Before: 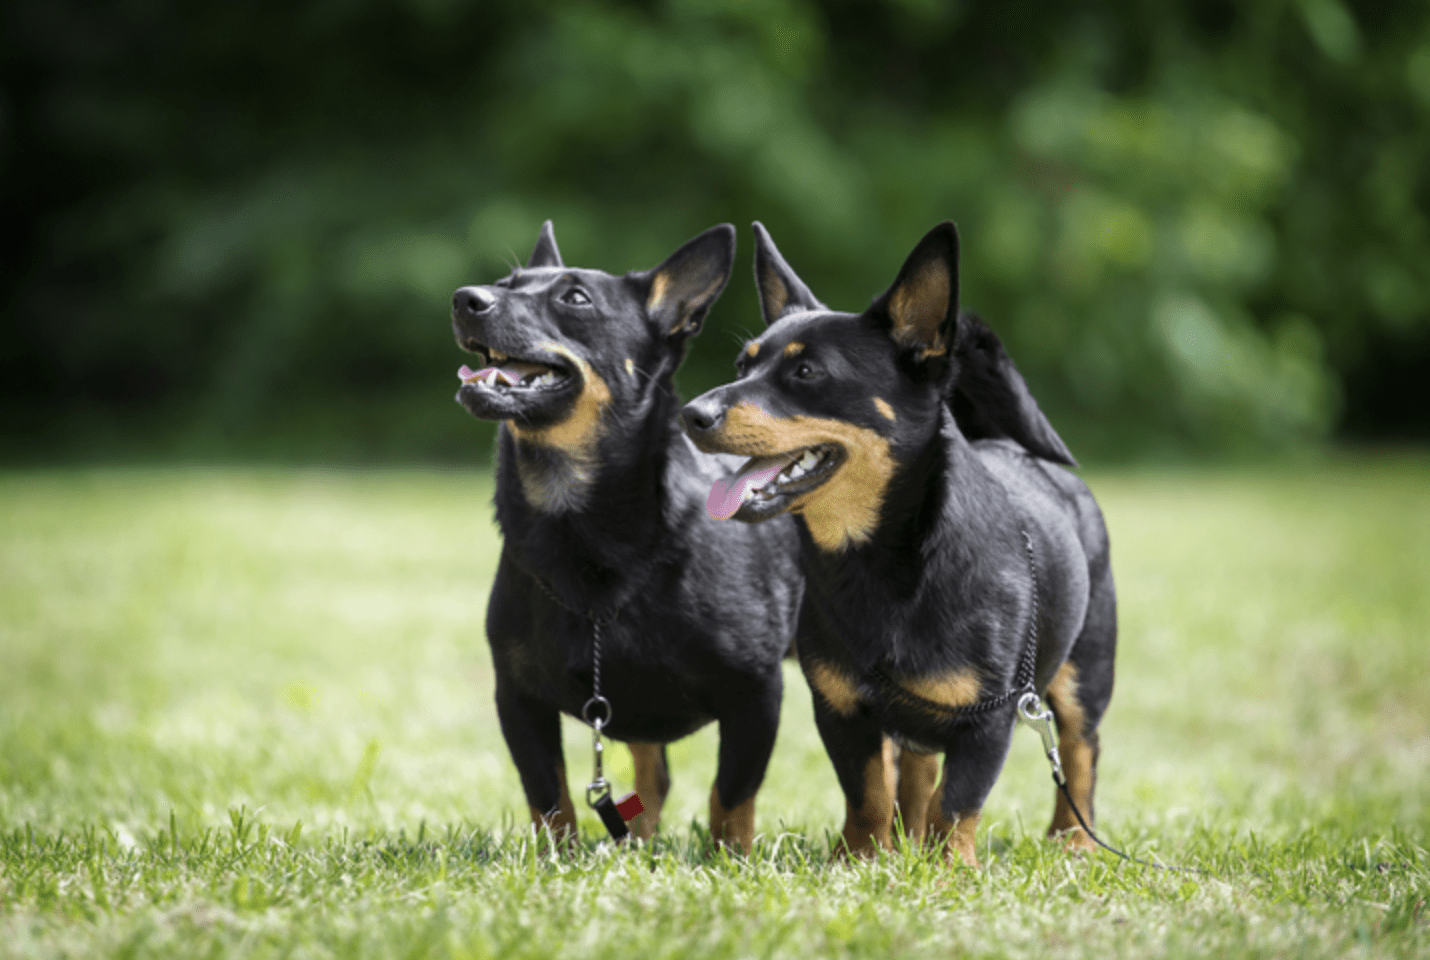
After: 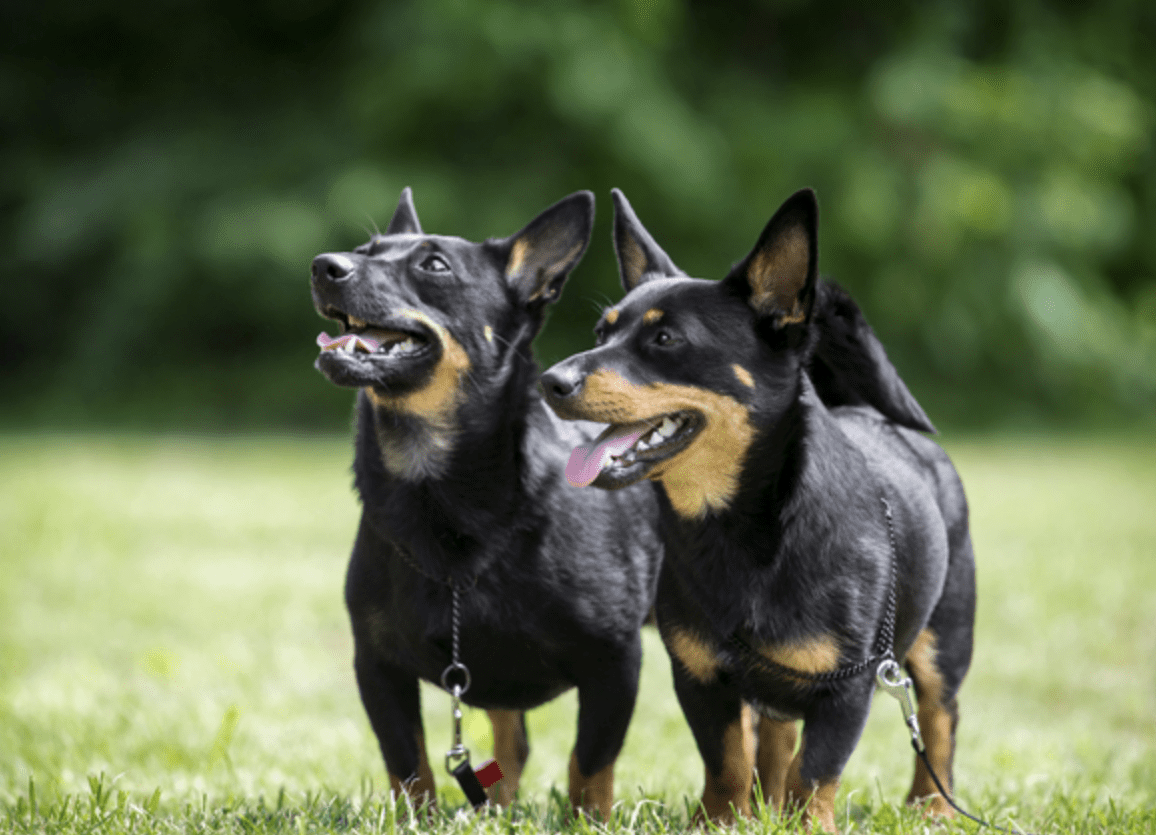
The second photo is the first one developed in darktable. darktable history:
local contrast: mode bilateral grid, contrast 20, coarseness 50, detail 120%, midtone range 0.2
color balance: on, module defaults
crop: left 9.929%, top 3.475%, right 9.188%, bottom 9.529%
